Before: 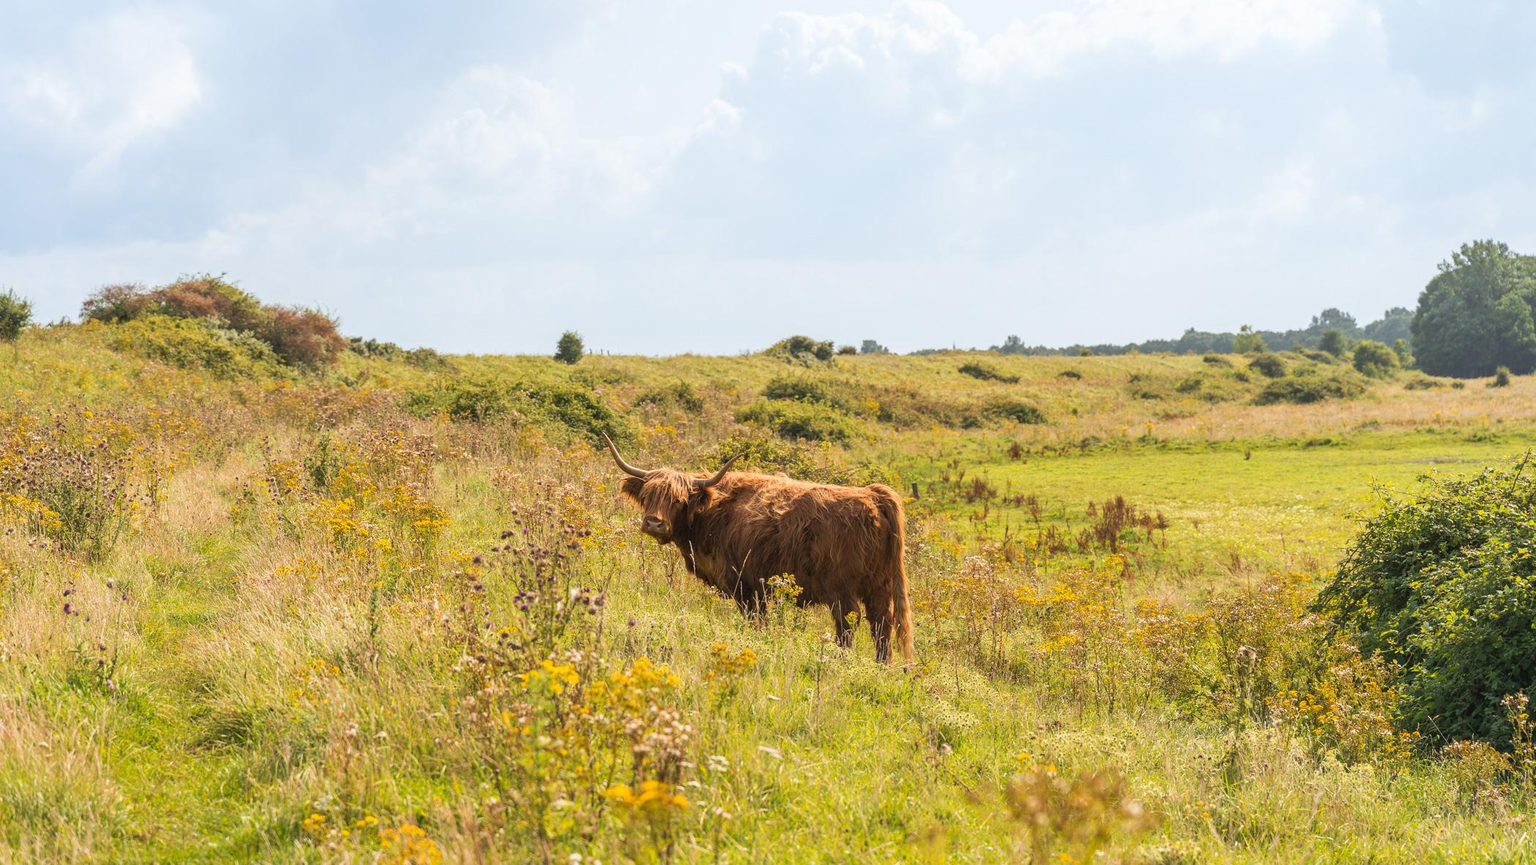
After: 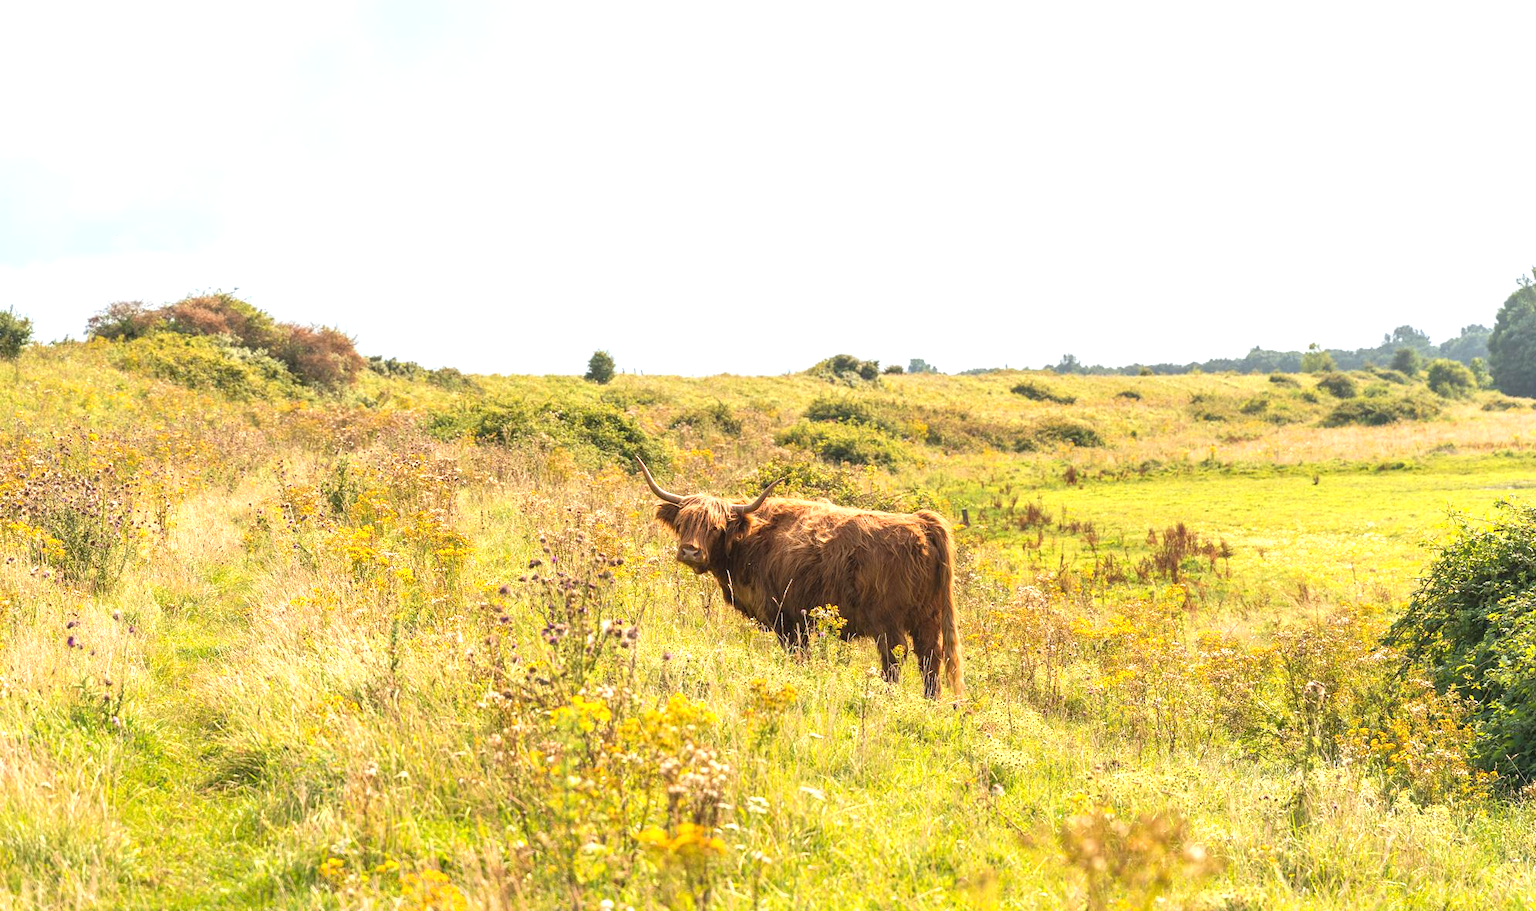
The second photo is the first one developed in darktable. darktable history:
crop and rotate: right 5.167%
white balance: red 1, blue 1
exposure: exposure 0.7 EV, compensate highlight preservation false
